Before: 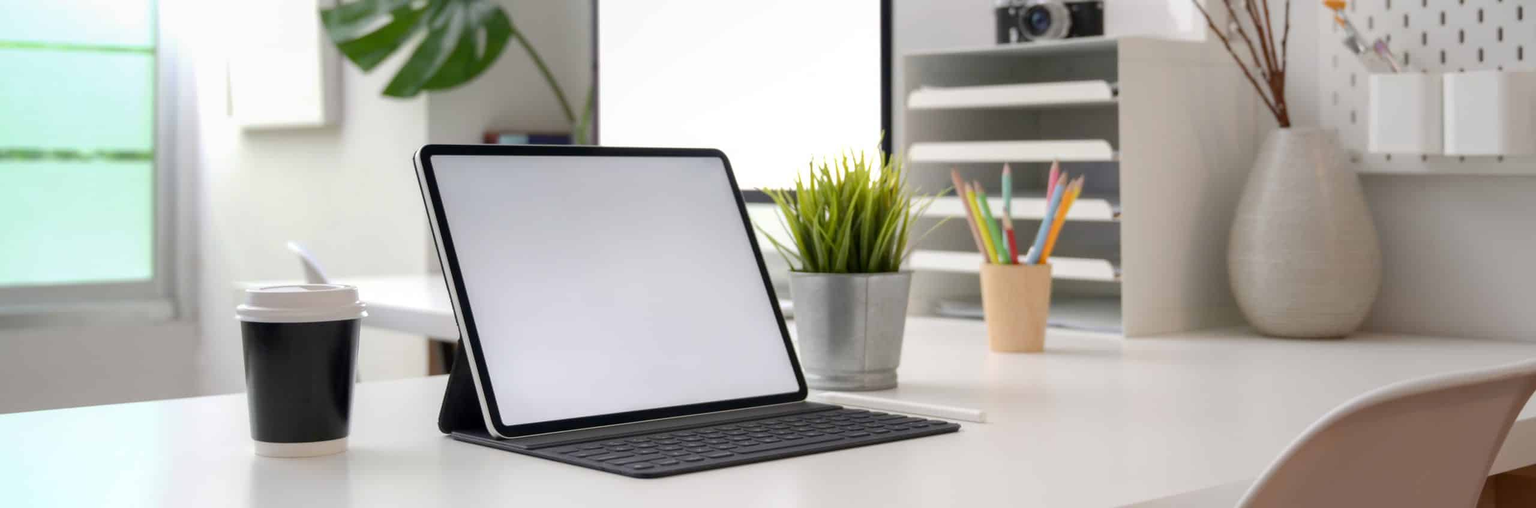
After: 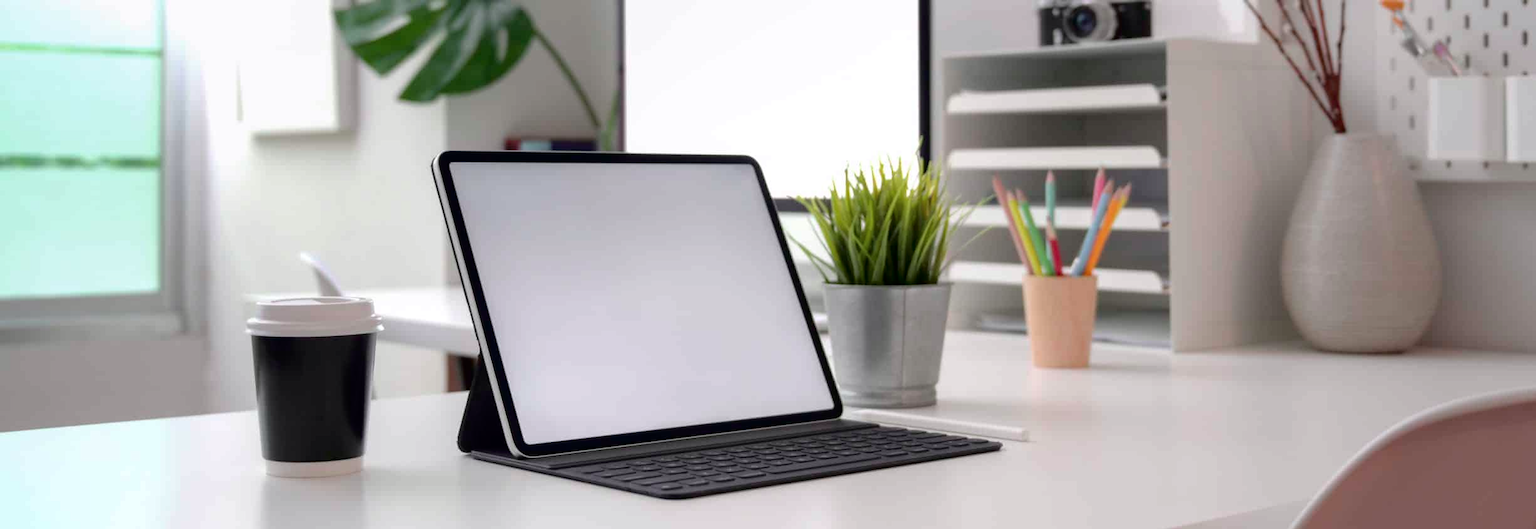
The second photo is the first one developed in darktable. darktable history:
tone curve: curves: ch0 [(0, 0) (0.106, 0.041) (0.256, 0.197) (0.37, 0.336) (0.513, 0.481) (0.667, 0.629) (1, 1)]; ch1 [(0, 0) (0.502, 0.505) (0.553, 0.577) (1, 1)]; ch2 [(0, 0) (0.5, 0.495) (0.56, 0.544) (1, 1)], color space Lab, independent channels, preserve colors none
crop: right 4.126%, bottom 0.031%
